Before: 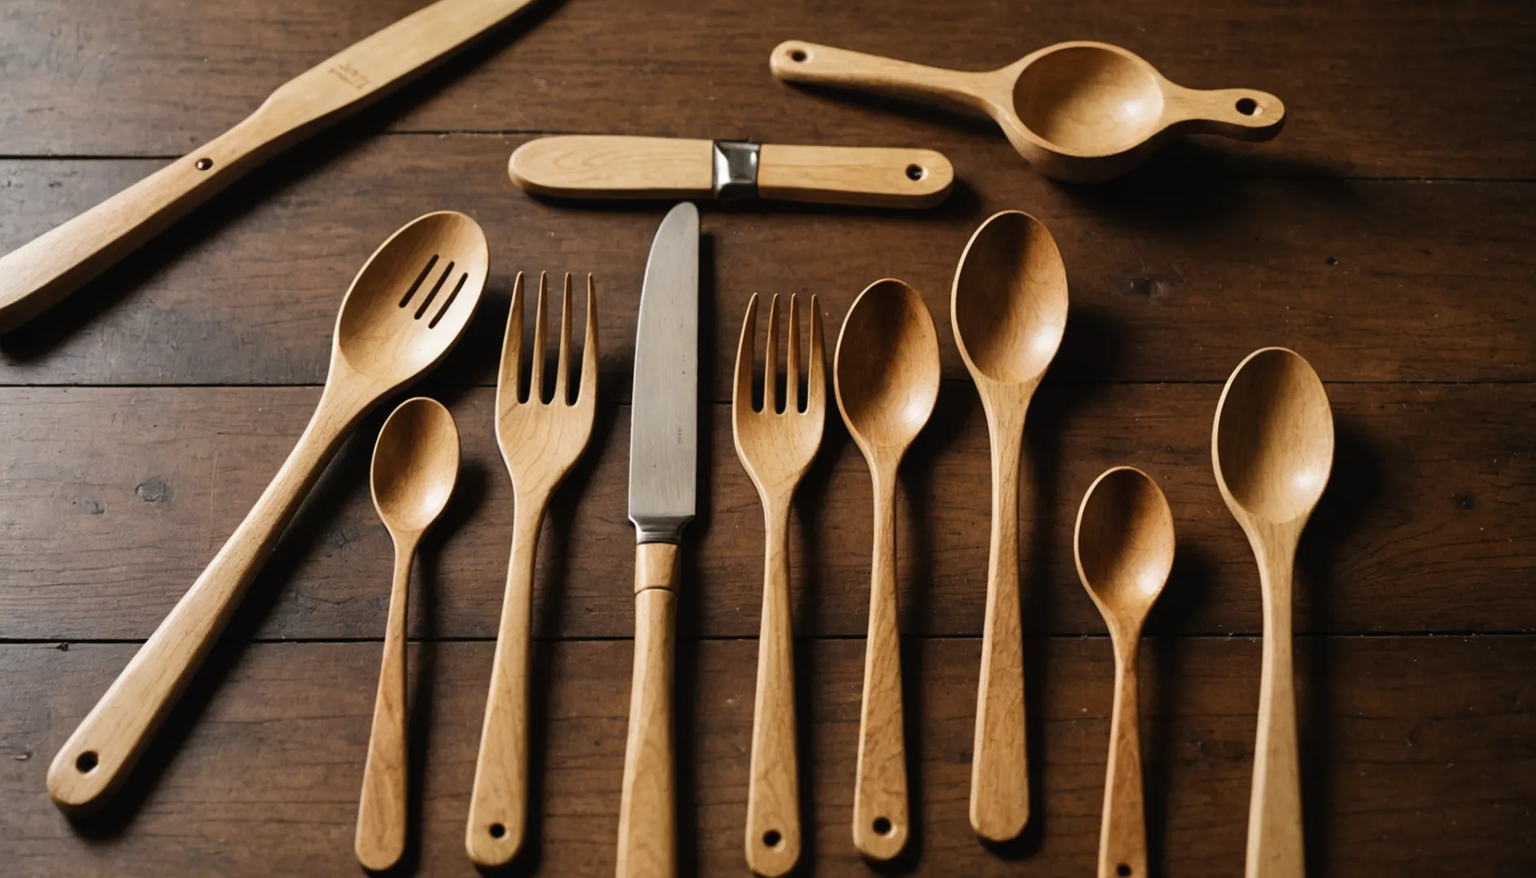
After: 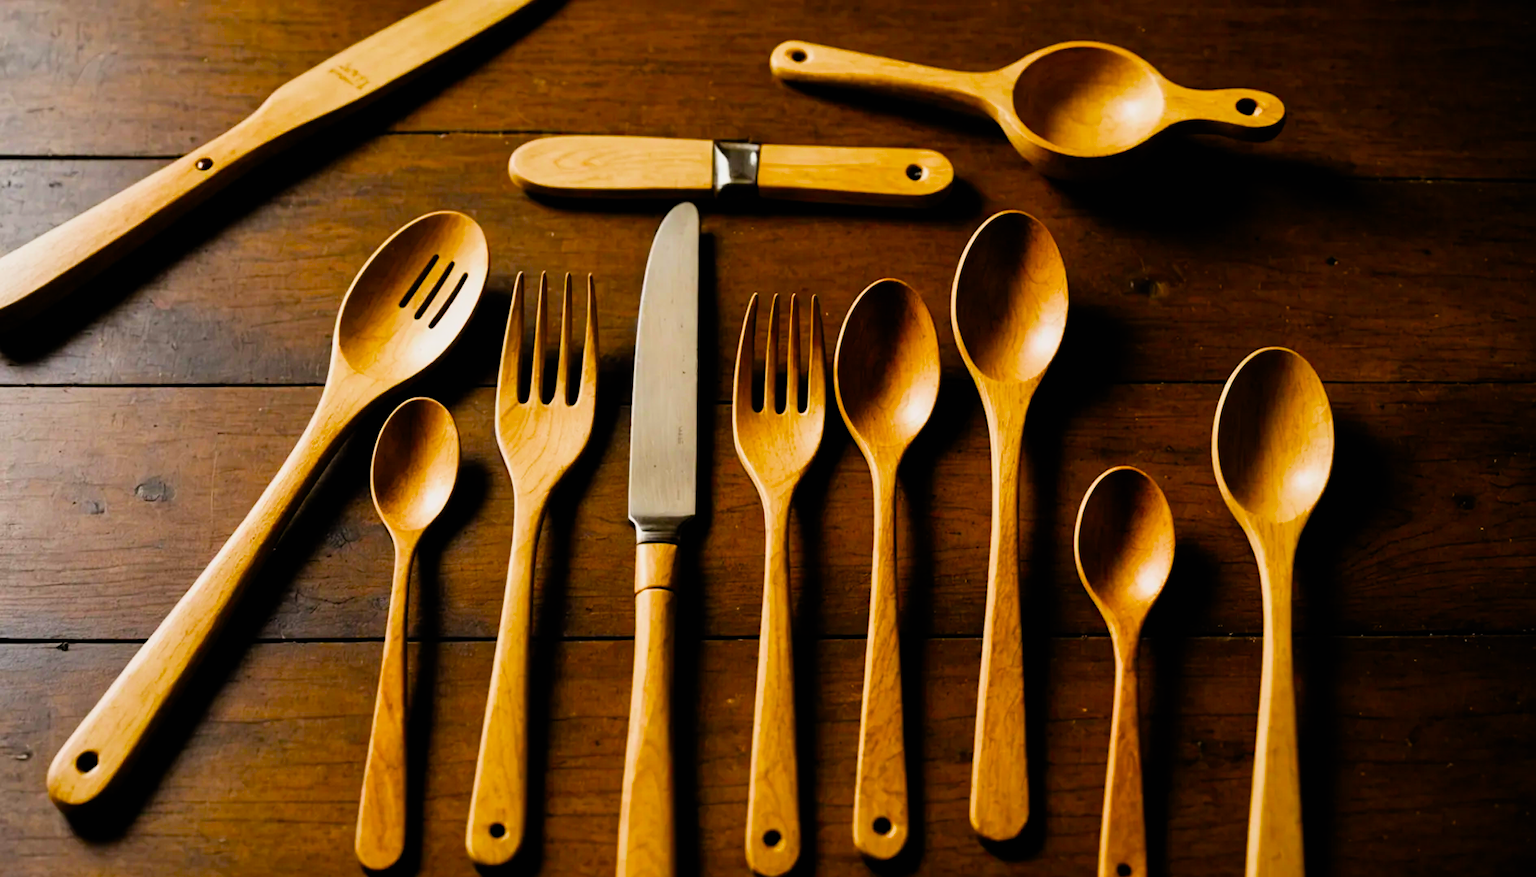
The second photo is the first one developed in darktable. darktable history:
filmic rgb: black relative exposure -7.75 EV, white relative exposure 4.4 EV, threshold 3 EV, hardness 3.76, latitude 38.11%, contrast 0.966, highlights saturation mix 10%, shadows ↔ highlights balance 4.59%, color science v4 (2020), enable highlight reconstruction true
color balance rgb: linear chroma grading › global chroma 9%, perceptual saturation grading › global saturation 36%, perceptual saturation grading › shadows 35%, perceptual brilliance grading › global brilliance 21.21%, perceptual brilliance grading › shadows -35%, global vibrance 21.21%
